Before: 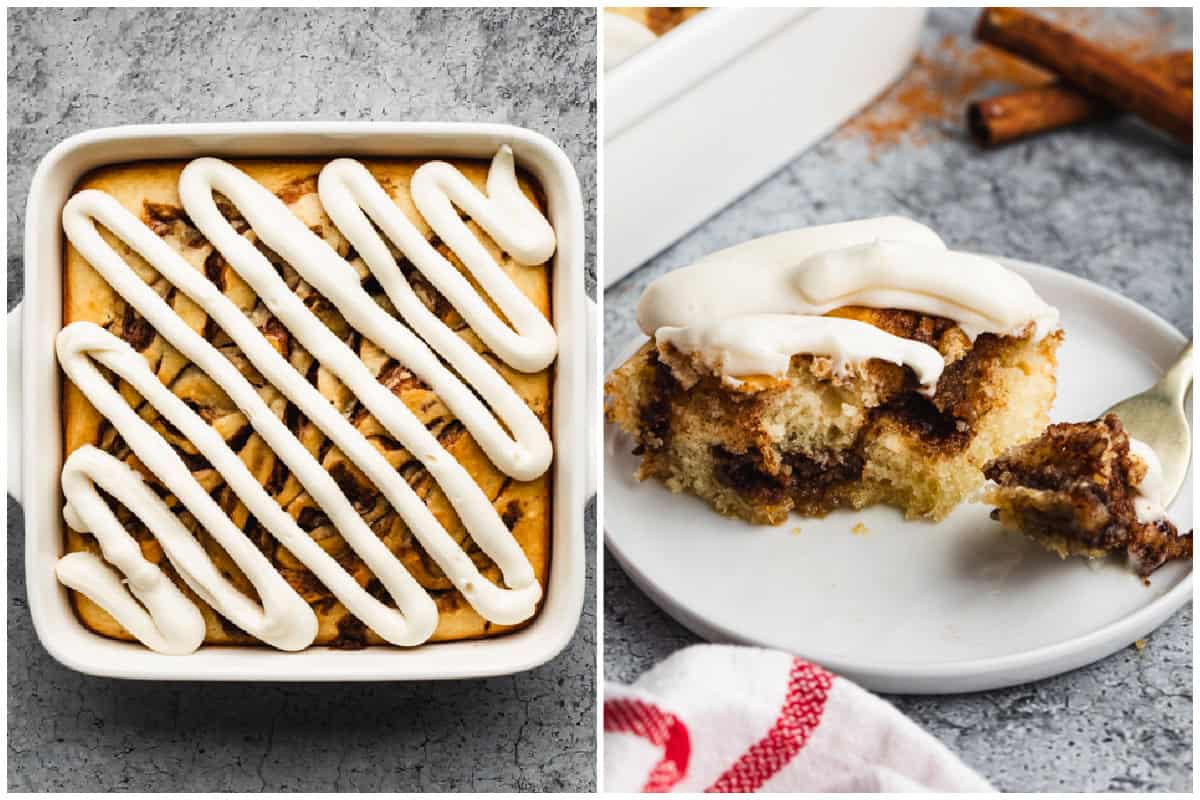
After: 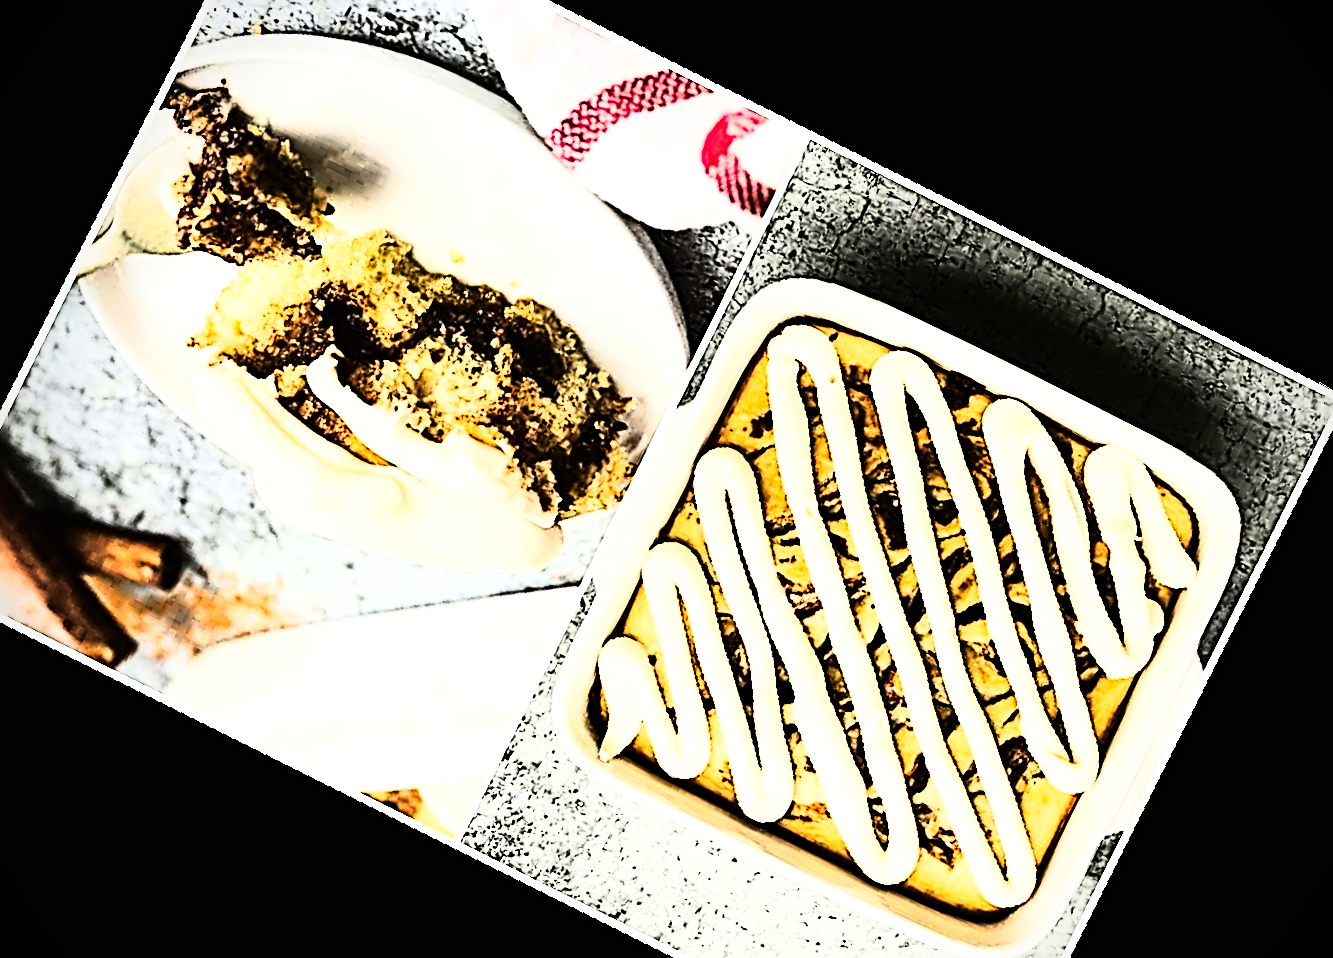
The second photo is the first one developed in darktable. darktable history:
sharpen: radius 3.158, amount 1.731
color balance: mode lift, gamma, gain (sRGB), lift [1.04, 1, 1, 0.97], gamma [1.01, 1, 1, 0.97], gain [0.96, 1, 1, 0.97]
crop and rotate: angle 148.68°, left 9.111%, top 15.603%, right 4.588%, bottom 17.041%
rotate and perspective: rotation -4.86°, automatic cropping off
vignetting: fall-off radius 60.92%
tone equalizer: -8 EV -1.08 EV, -7 EV -1.01 EV, -6 EV -0.867 EV, -5 EV -0.578 EV, -3 EV 0.578 EV, -2 EV 0.867 EV, -1 EV 1.01 EV, +0 EV 1.08 EV, edges refinement/feathering 500, mask exposure compensation -1.57 EV, preserve details no
rgb curve: curves: ch0 [(0, 0) (0.21, 0.15) (0.24, 0.21) (0.5, 0.75) (0.75, 0.96) (0.89, 0.99) (1, 1)]; ch1 [(0, 0.02) (0.21, 0.13) (0.25, 0.2) (0.5, 0.67) (0.75, 0.9) (0.89, 0.97) (1, 1)]; ch2 [(0, 0.02) (0.21, 0.13) (0.25, 0.2) (0.5, 0.67) (0.75, 0.9) (0.89, 0.97) (1, 1)], compensate middle gray true
